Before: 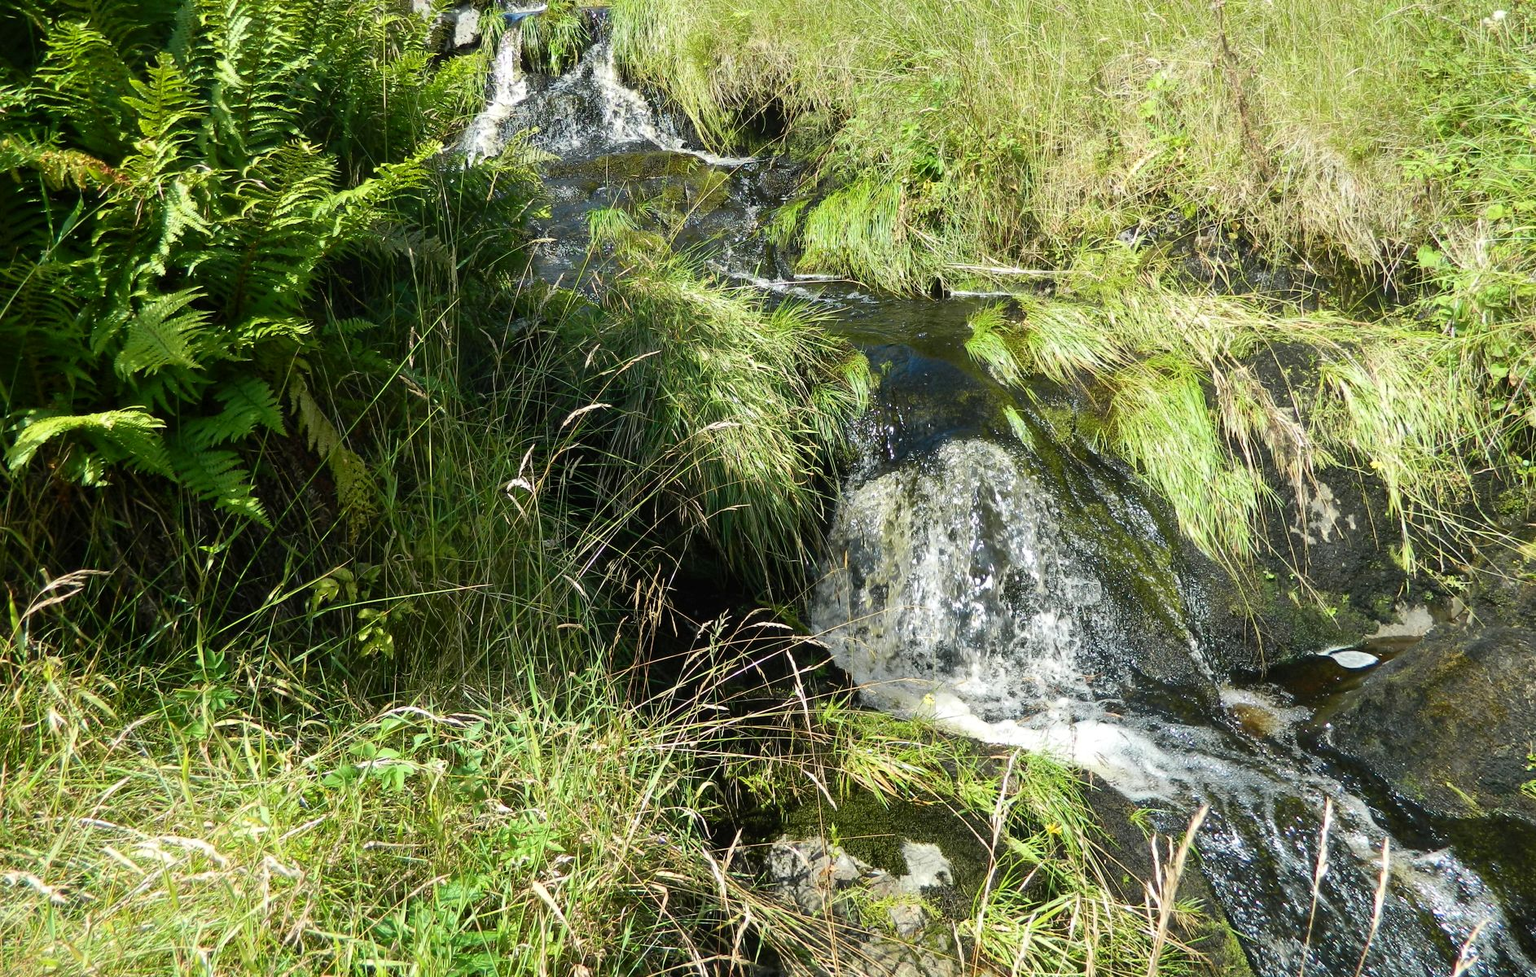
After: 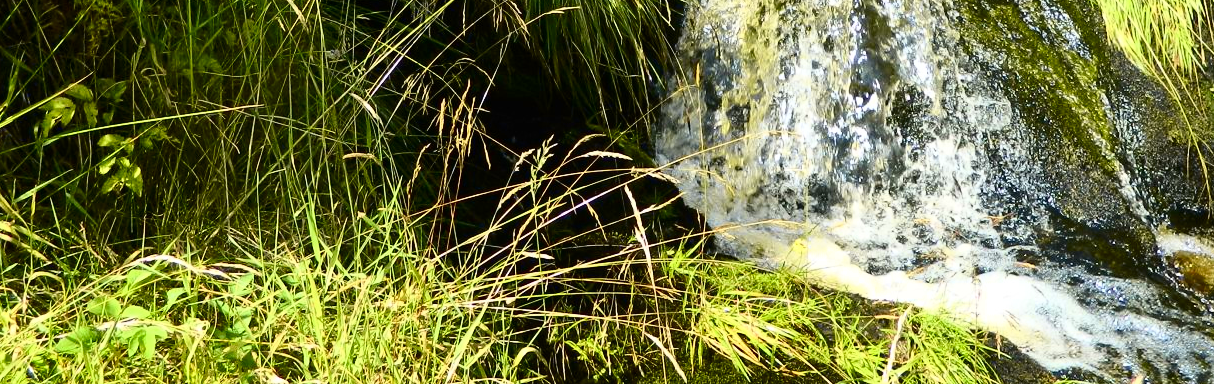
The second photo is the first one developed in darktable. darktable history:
crop: left 18.091%, top 51.13%, right 17.525%, bottom 16.85%
shadows and highlights: shadows 25, highlights -48, soften with gaussian
tone curve: curves: ch0 [(0, 0) (0.074, 0.04) (0.157, 0.1) (0.472, 0.515) (0.635, 0.731) (0.768, 0.878) (0.899, 0.969) (1, 1)]; ch1 [(0, 0) (0.08, 0.08) (0.3, 0.3) (0.5, 0.5) (0.539, 0.558) (0.586, 0.658) (0.69, 0.787) (0.92, 0.92) (1, 1)]; ch2 [(0, 0) (0.08, 0.08) (0.3, 0.3) (0.5, 0.5) (0.543, 0.597) (0.597, 0.679) (0.92, 0.92) (1, 1)], color space Lab, independent channels, preserve colors none
